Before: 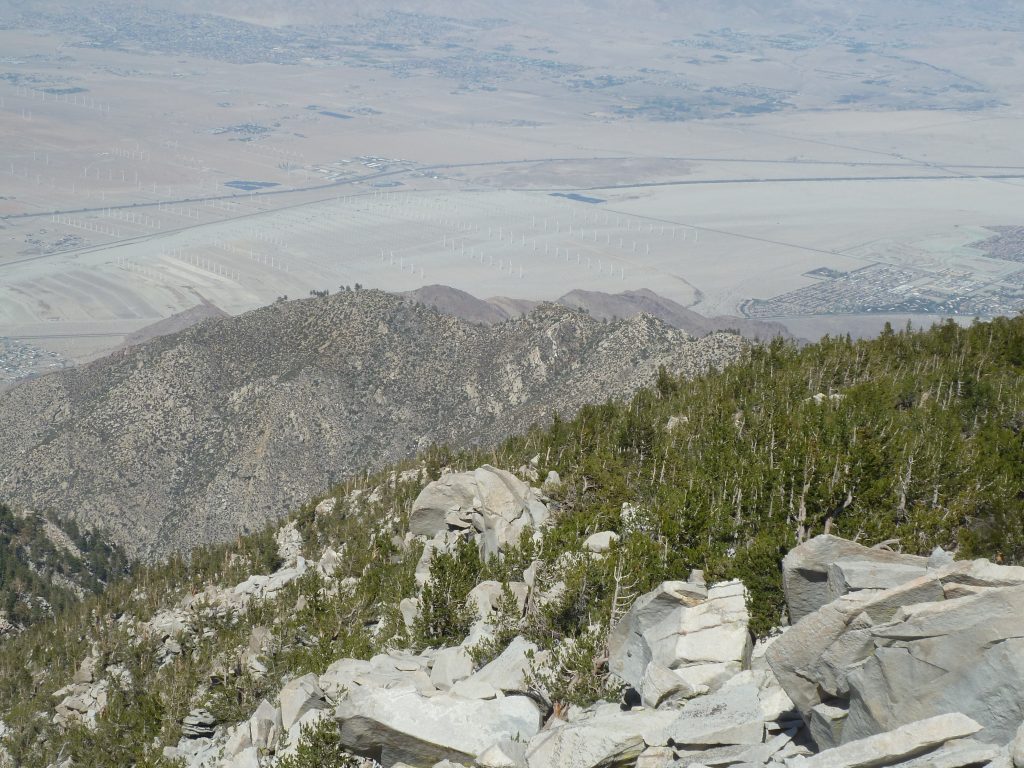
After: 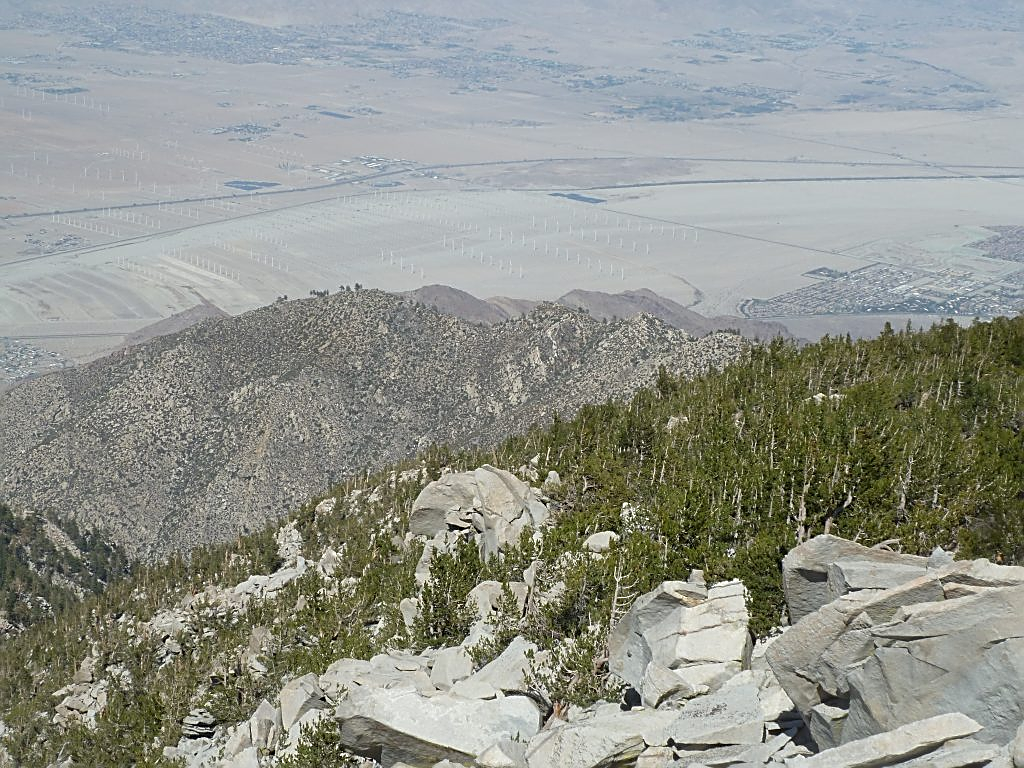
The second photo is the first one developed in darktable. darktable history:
sharpen: amount 0.753
